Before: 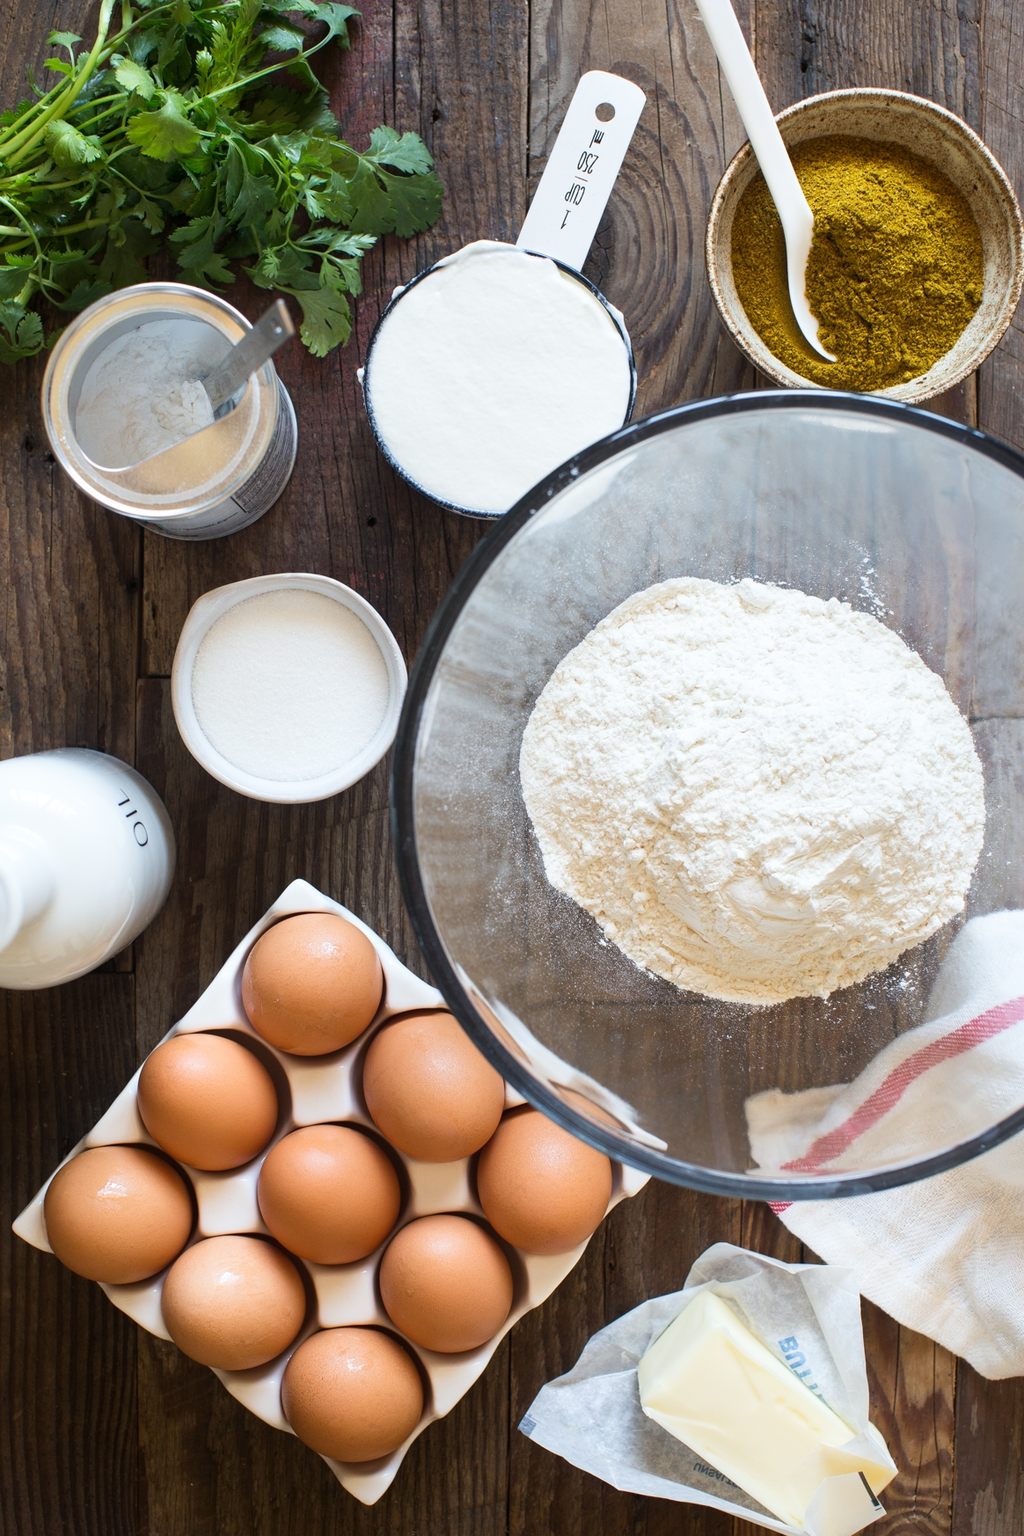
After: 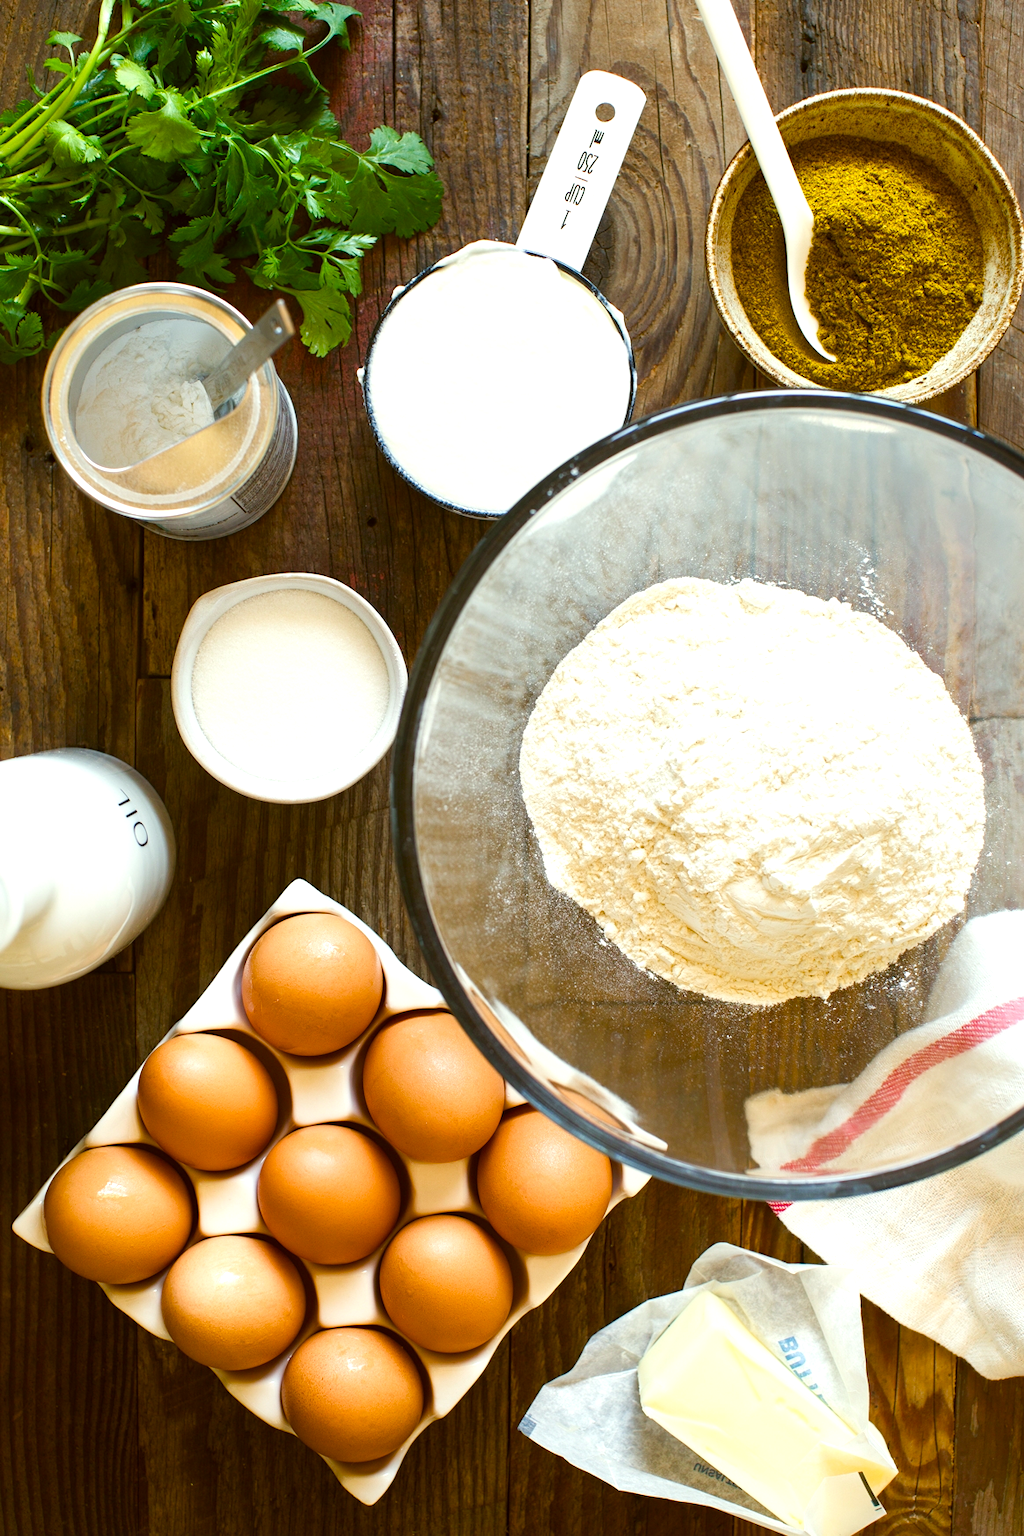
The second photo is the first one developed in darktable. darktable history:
color balance rgb: linear chroma grading › global chroma 15.282%, perceptual saturation grading › global saturation 1%, perceptual saturation grading › highlights -17.571%, perceptual saturation grading › mid-tones 32.669%, perceptual saturation grading › shadows 50.338%, perceptual brilliance grading › highlights 10.188%, perceptual brilliance grading › mid-tones 5.686%, global vibrance 20%
color correction: highlights a* -1.38, highlights b* 10.02, shadows a* 0.699, shadows b* 19.42
exposure: compensate highlight preservation false
